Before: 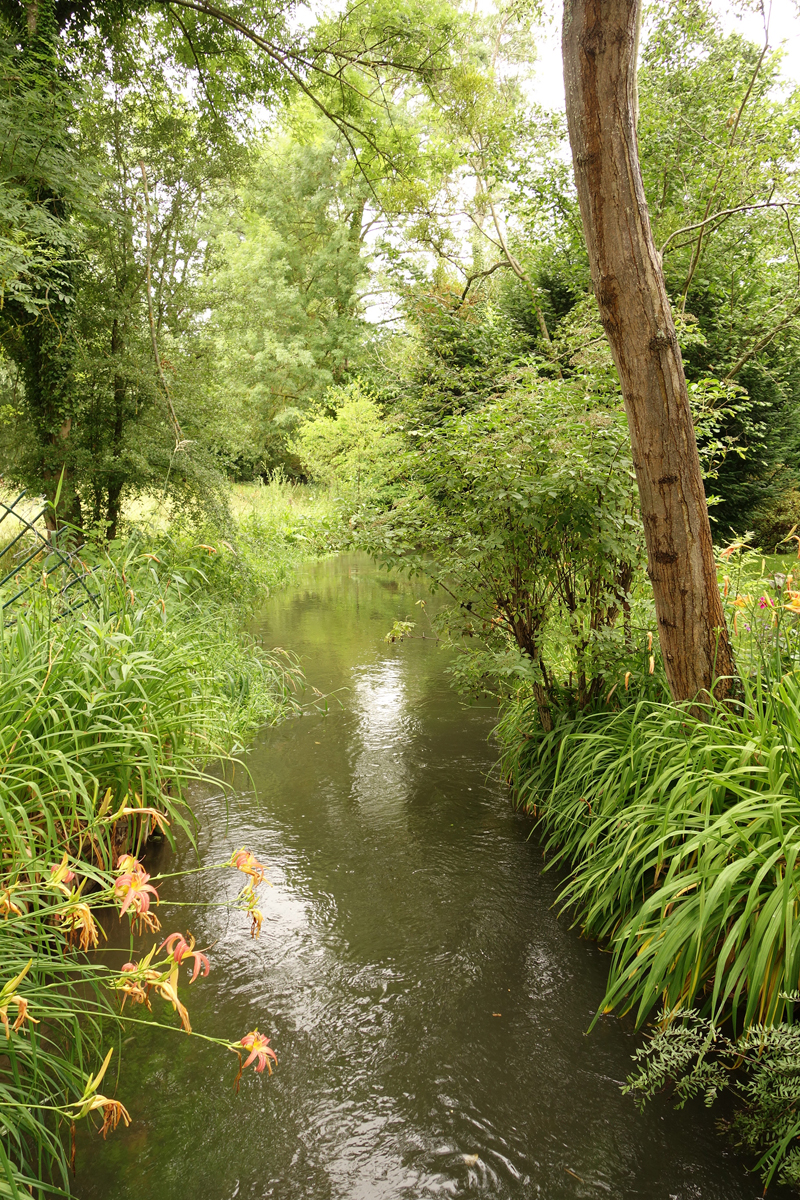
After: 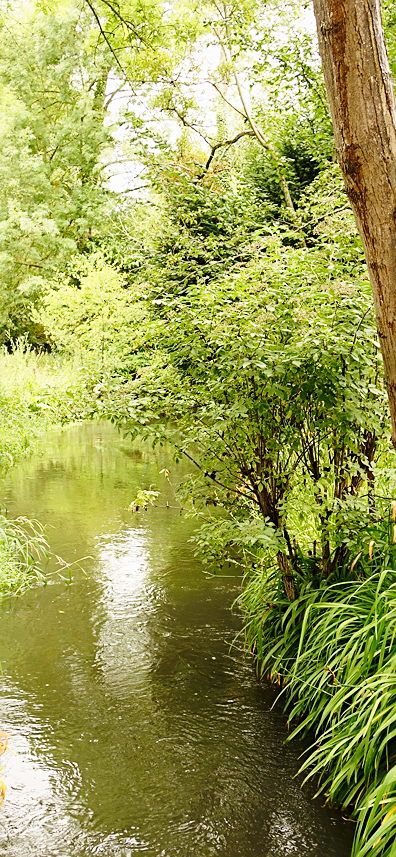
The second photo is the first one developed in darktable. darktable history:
sharpen: on, module defaults
exposure: black level correction 0.001, exposure -0.2 EV, compensate highlight preservation false
rotate and perspective: automatic cropping off
crop: left 32.075%, top 10.976%, right 18.355%, bottom 17.596%
base curve: curves: ch0 [(0, 0) (0.028, 0.03) (0.121, 0.232) (0.46, 0.748) (0.859, 0.968) (1, 1)], preserve colors none
